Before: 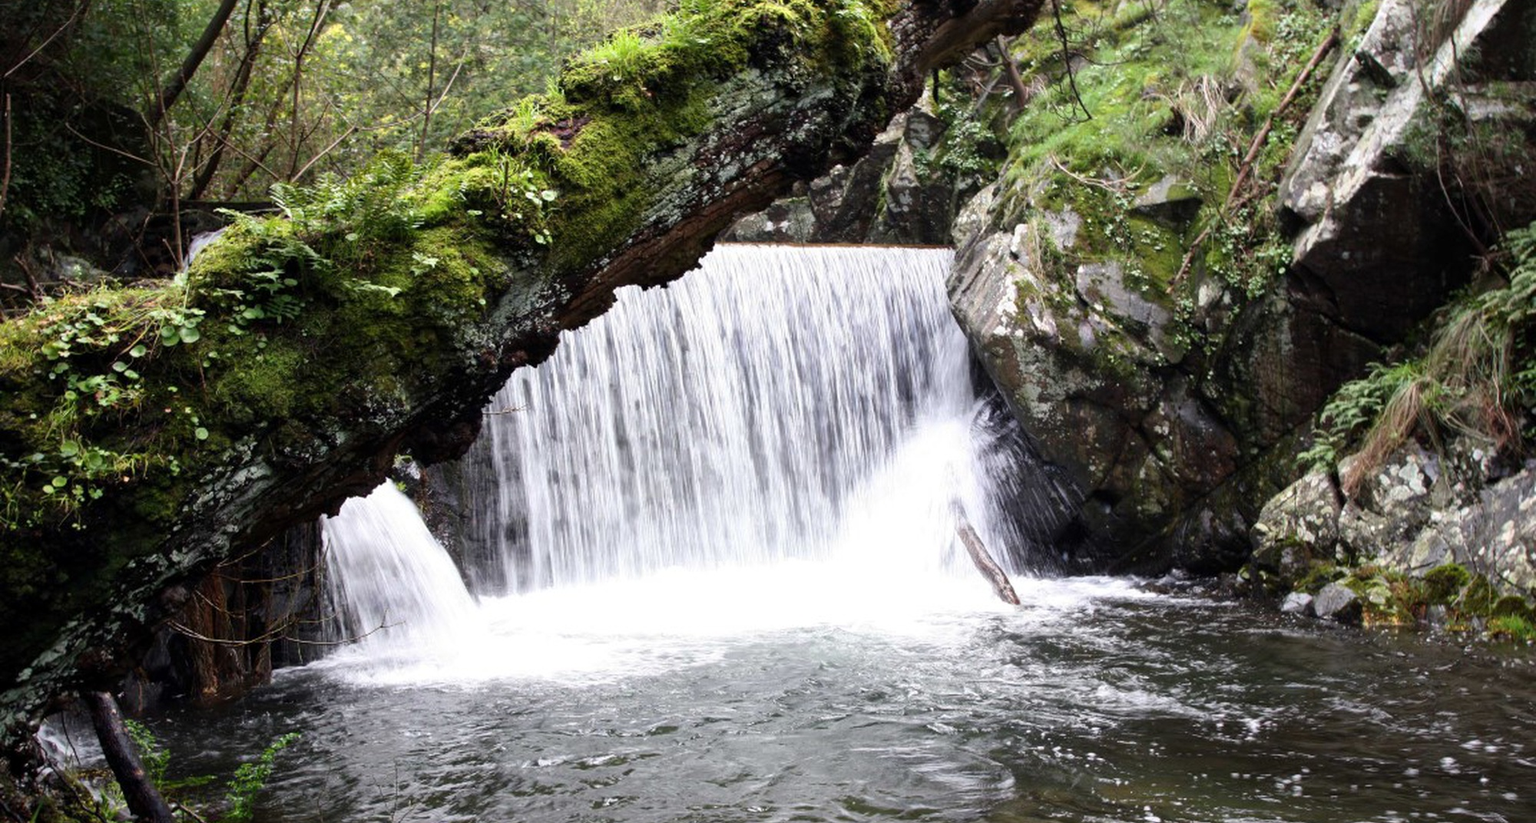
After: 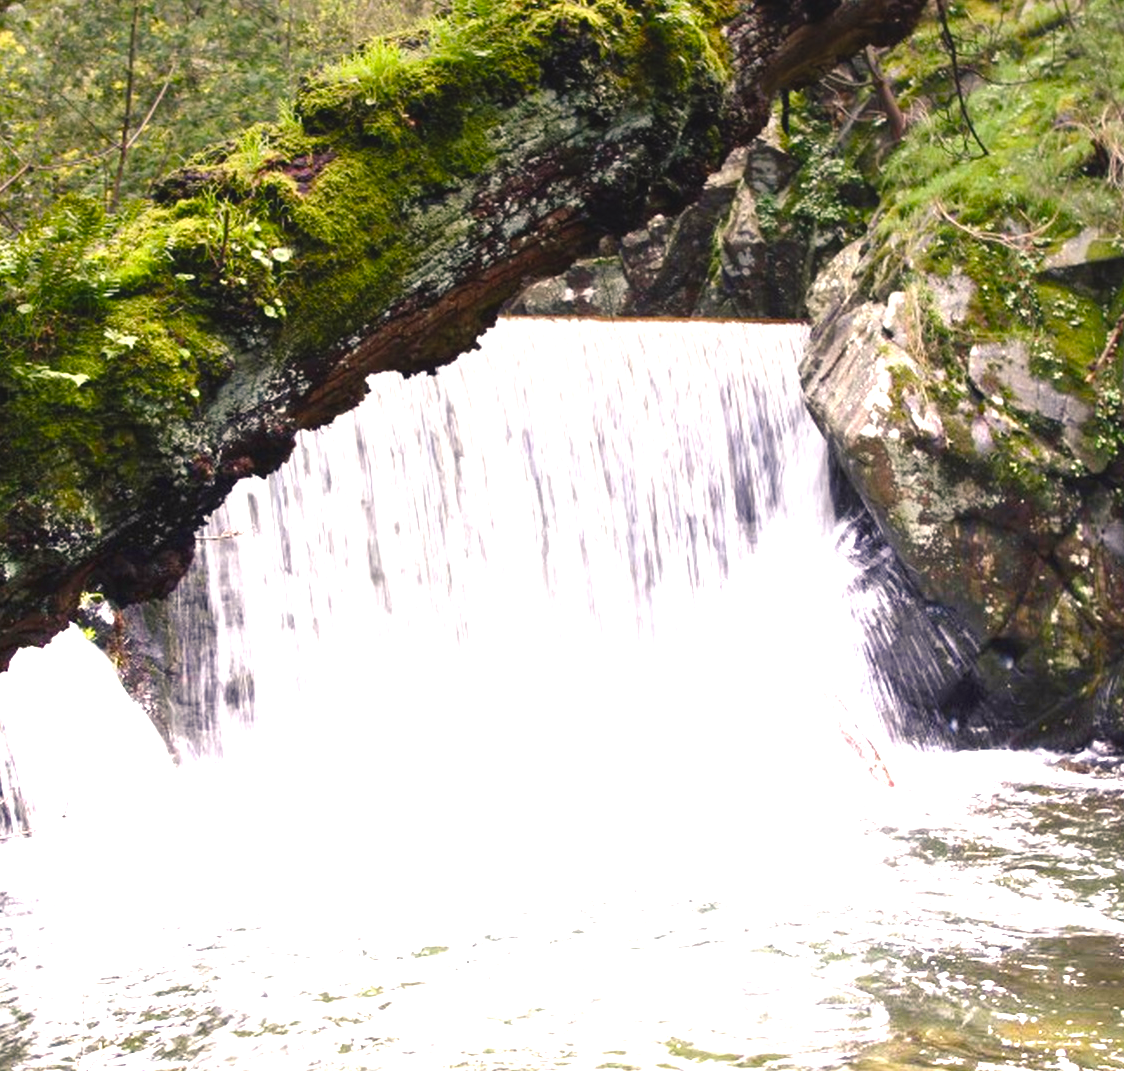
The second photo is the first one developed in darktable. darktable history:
crop: left 21.674%, right 22.086%
color balance rgb: shadows lift › chroma 2%, shadows lift › hue 247.2°, power › chroma 0.3%, power › hue 25.2°, highlights gain › chroma 3%, highlights gain › hue 60°, global offset › luminance 0.75%, perceptual saturation grading › global saturation 20%, perceptual saturation grading › highlights -20%, perceptual saturation grading › shadows 30%, global vibrance 20%
graduated density: density -3.9 EV
